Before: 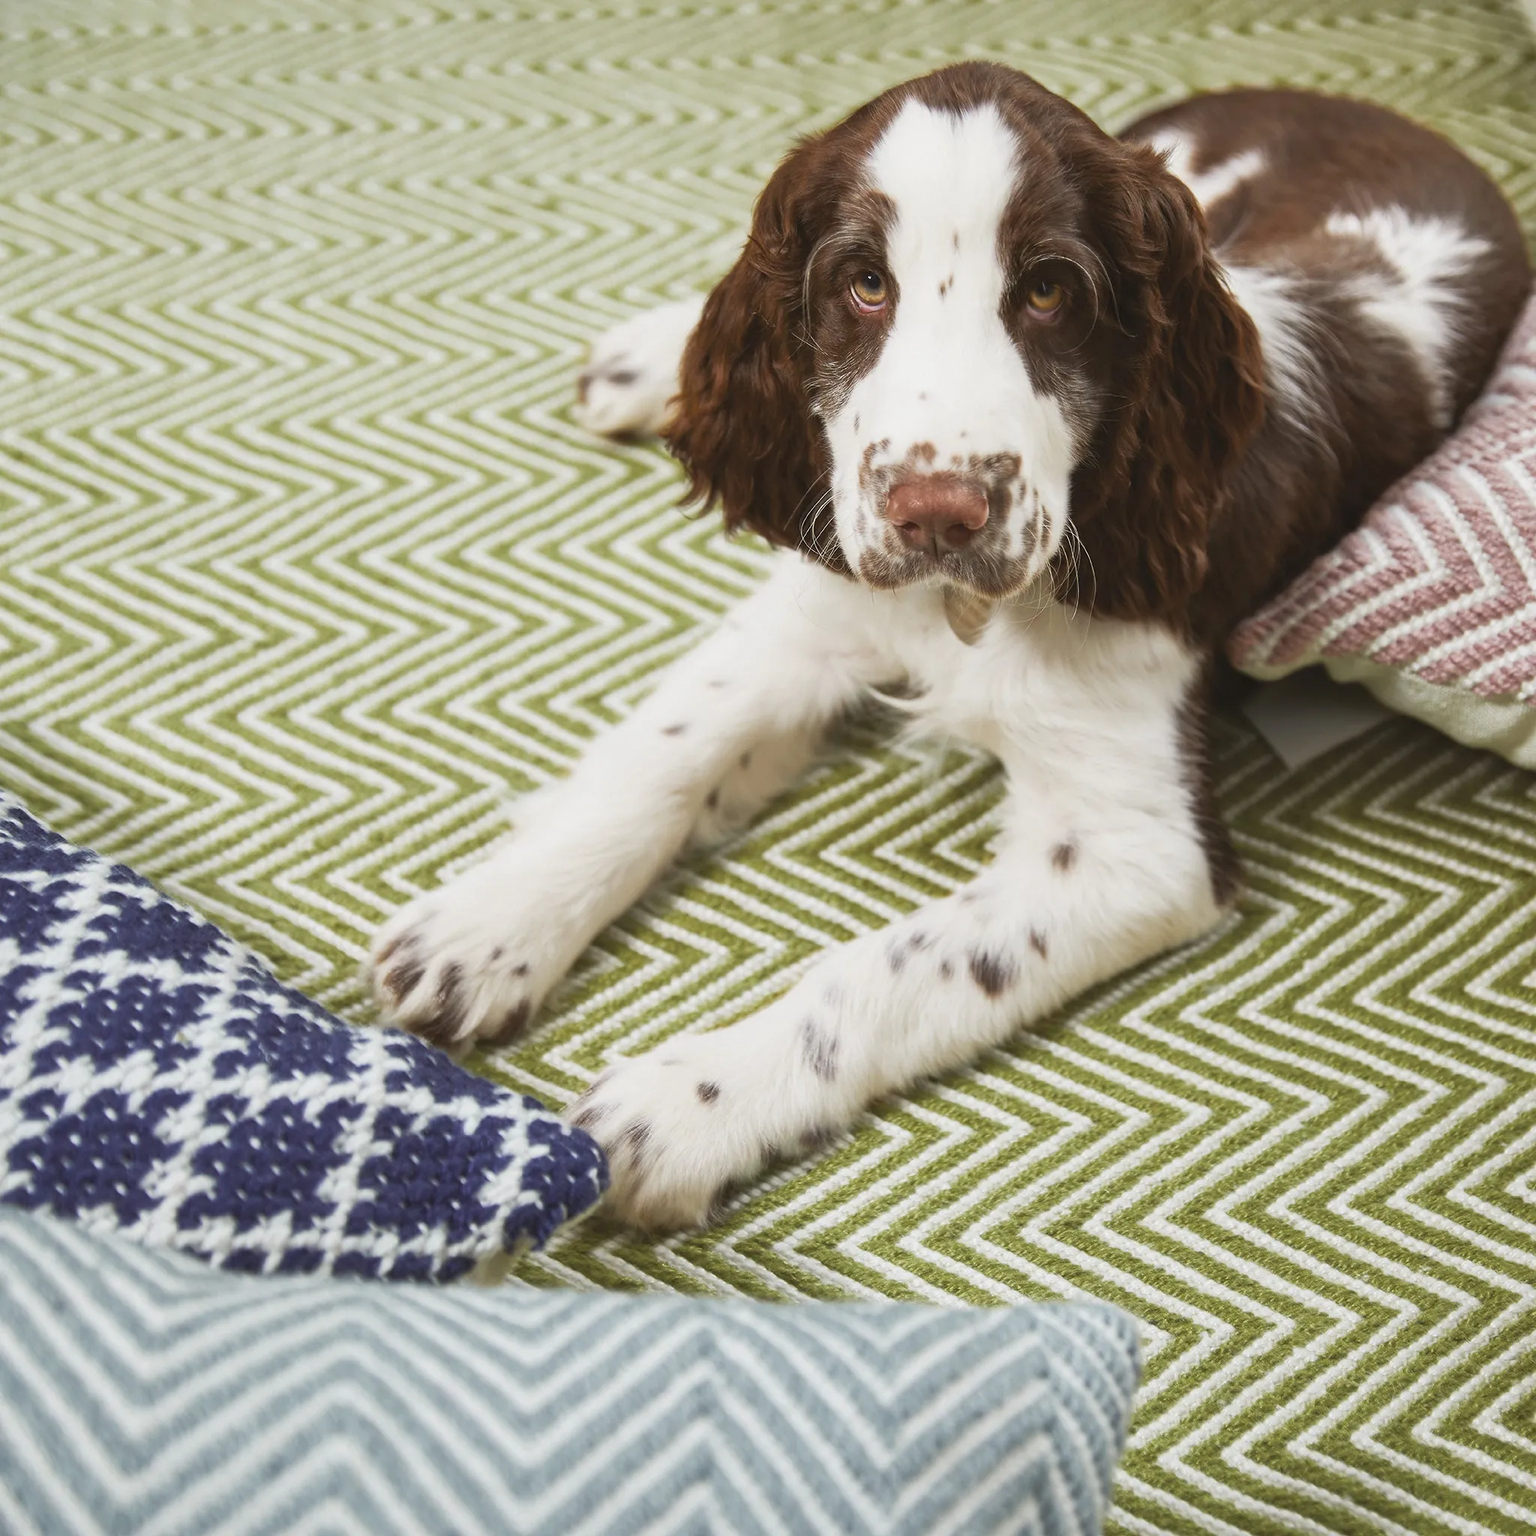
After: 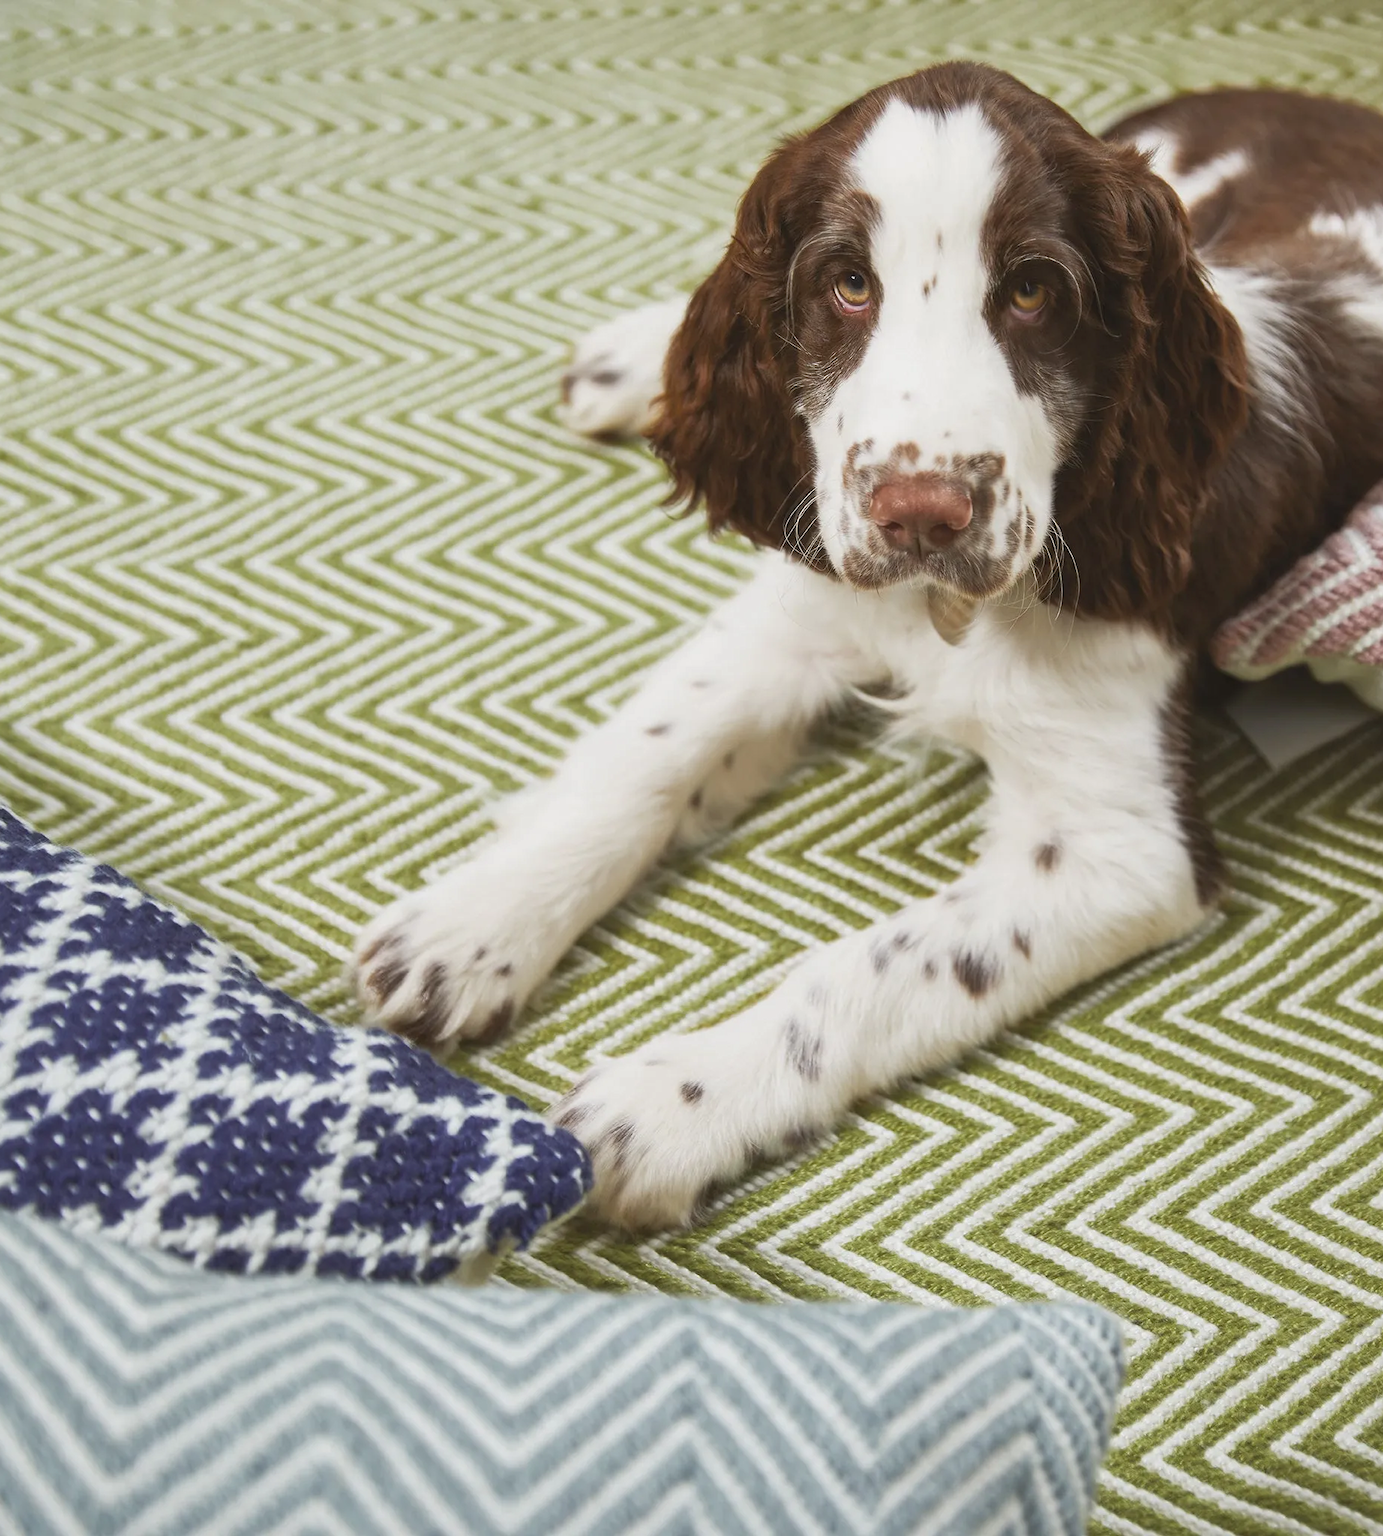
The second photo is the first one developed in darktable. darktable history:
shadows and highlights: shadows 25, highlights -25
crop and rotate: left 1.088%, right 8.807%
